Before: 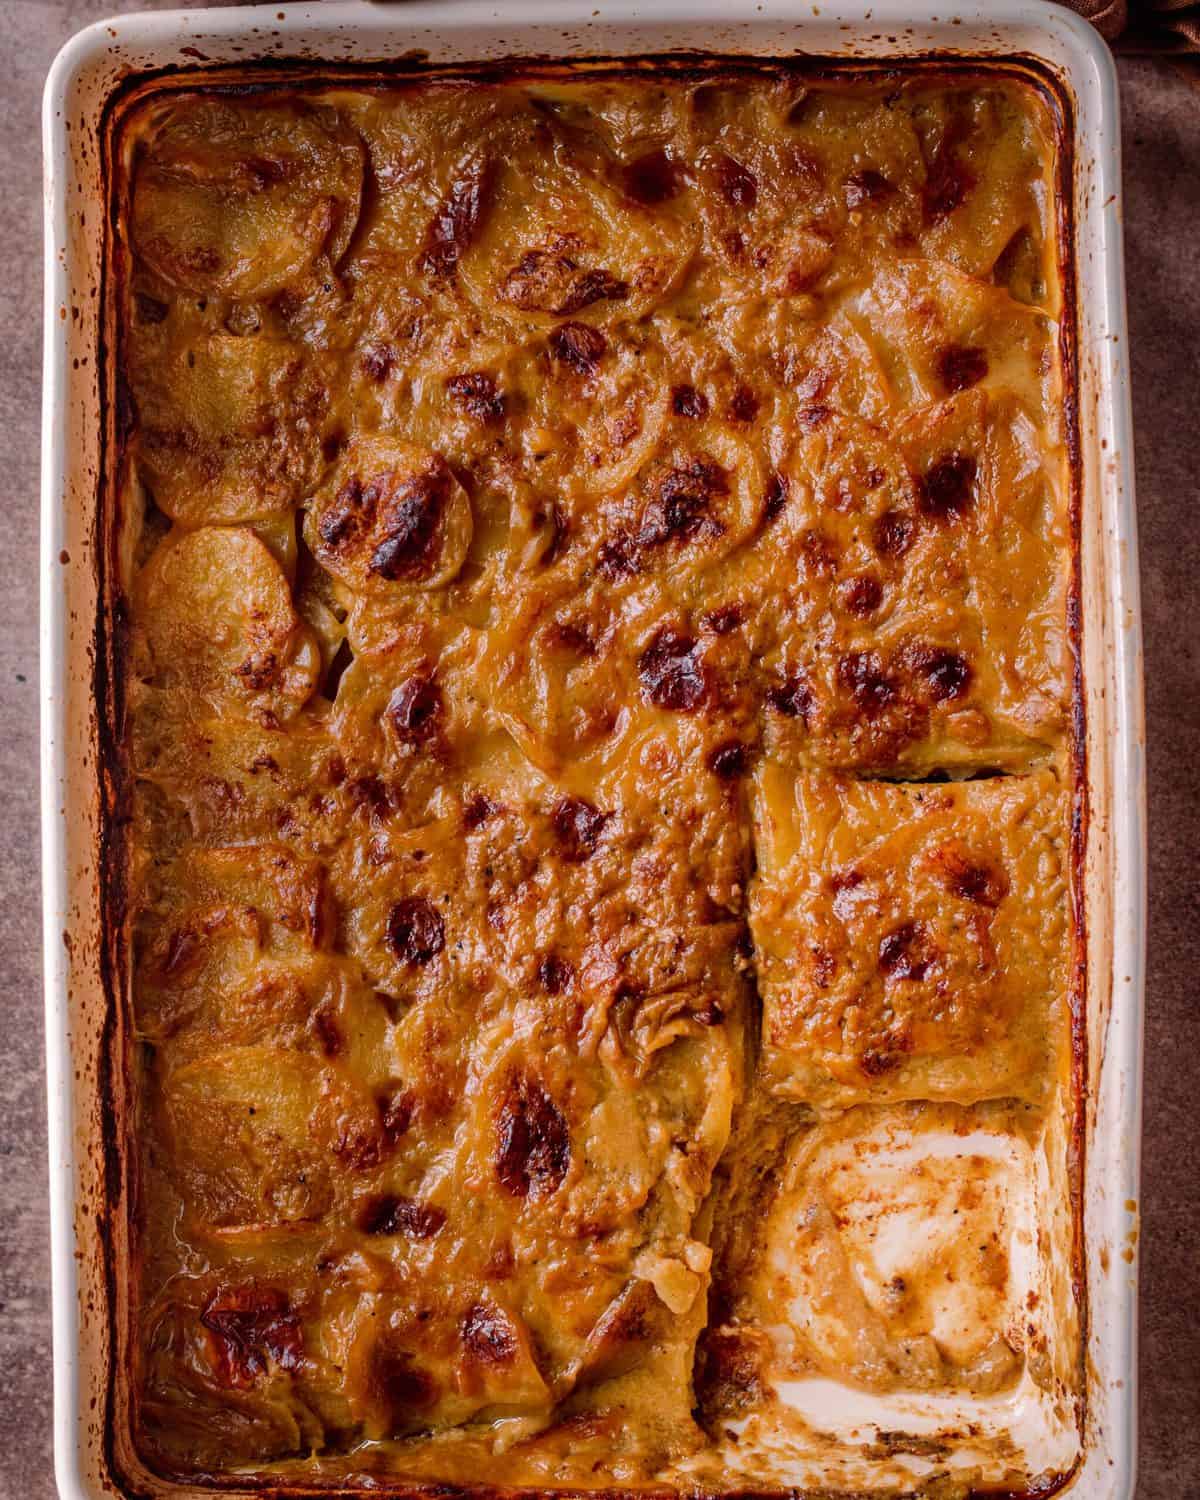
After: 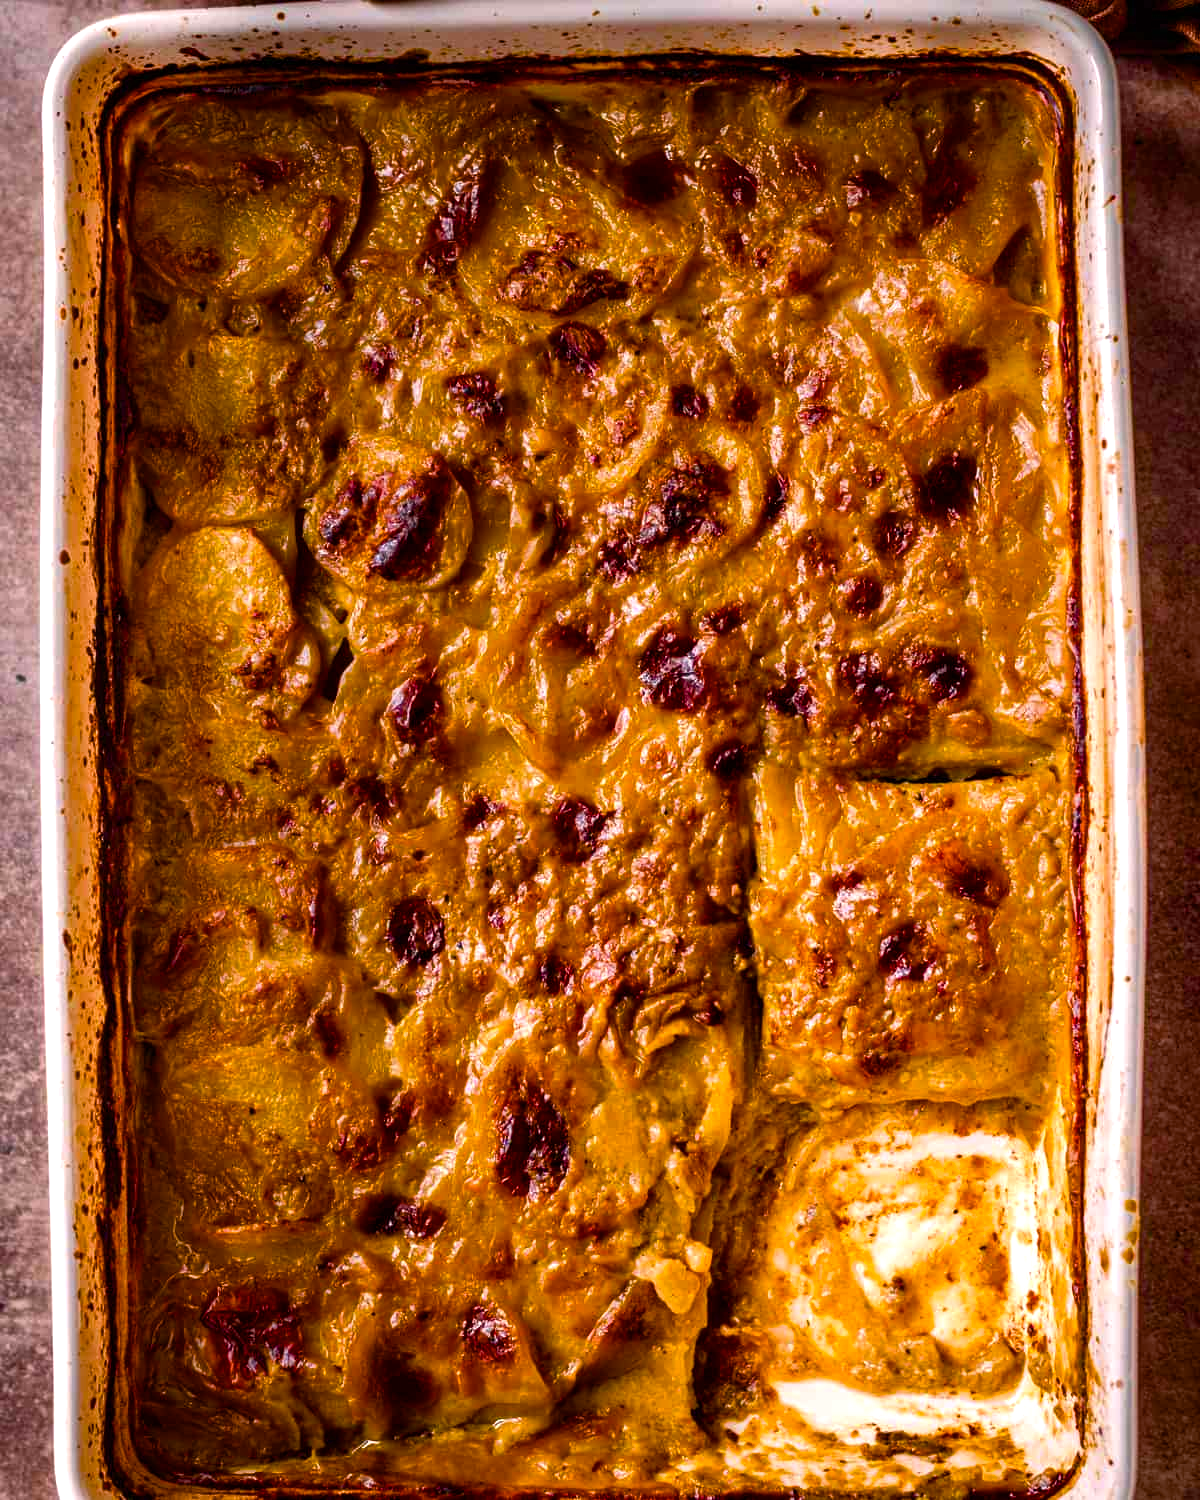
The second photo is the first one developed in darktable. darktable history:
color balance rgb: shadows lift › luminance -7.415%, shadows lift › chroma 2.075%, shadows lift › hue 165.87°, linear chroma grading › global chroma 20.37%, perceptual saturation grading › global saturation 20%, perceptual saturation grading › highlights -25.784%, perceptual saturation grading › shadows 49.267%, perceptual brilliance grading › global brilliance 21.39%, perceptual brilliance grading › shadows -35.397%, global vibrance 14.573%
